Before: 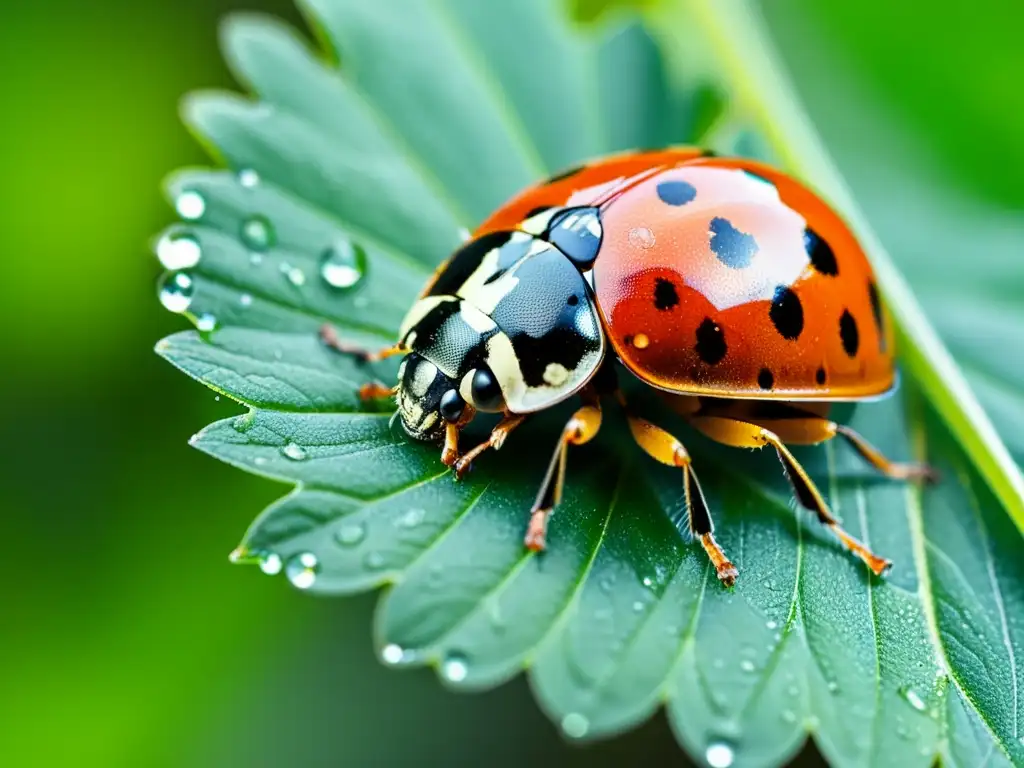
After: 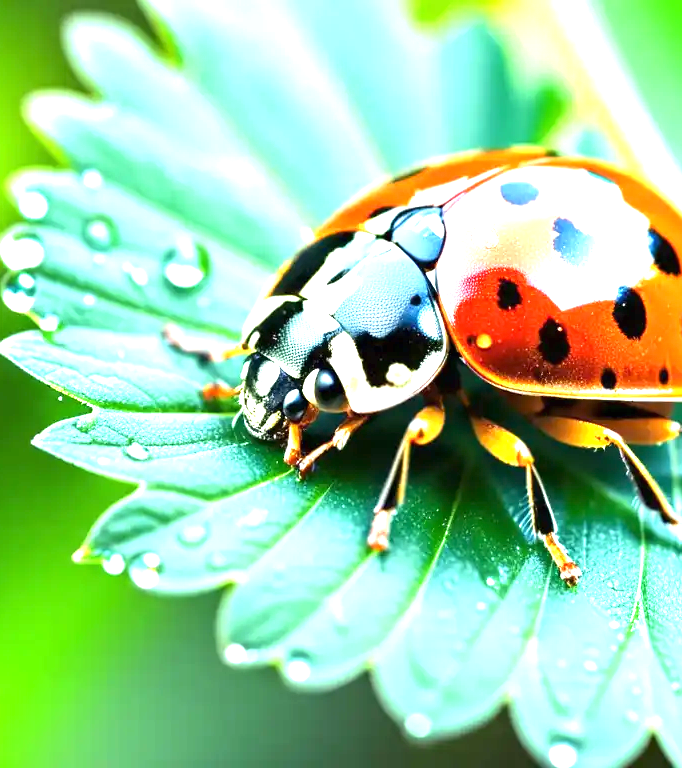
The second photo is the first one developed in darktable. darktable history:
exposure: black level correction 0, exposure 1.625 EV, compensate exposure bias true, compensate highlight preservation false
crop: left 15.419%, right 17.914%
